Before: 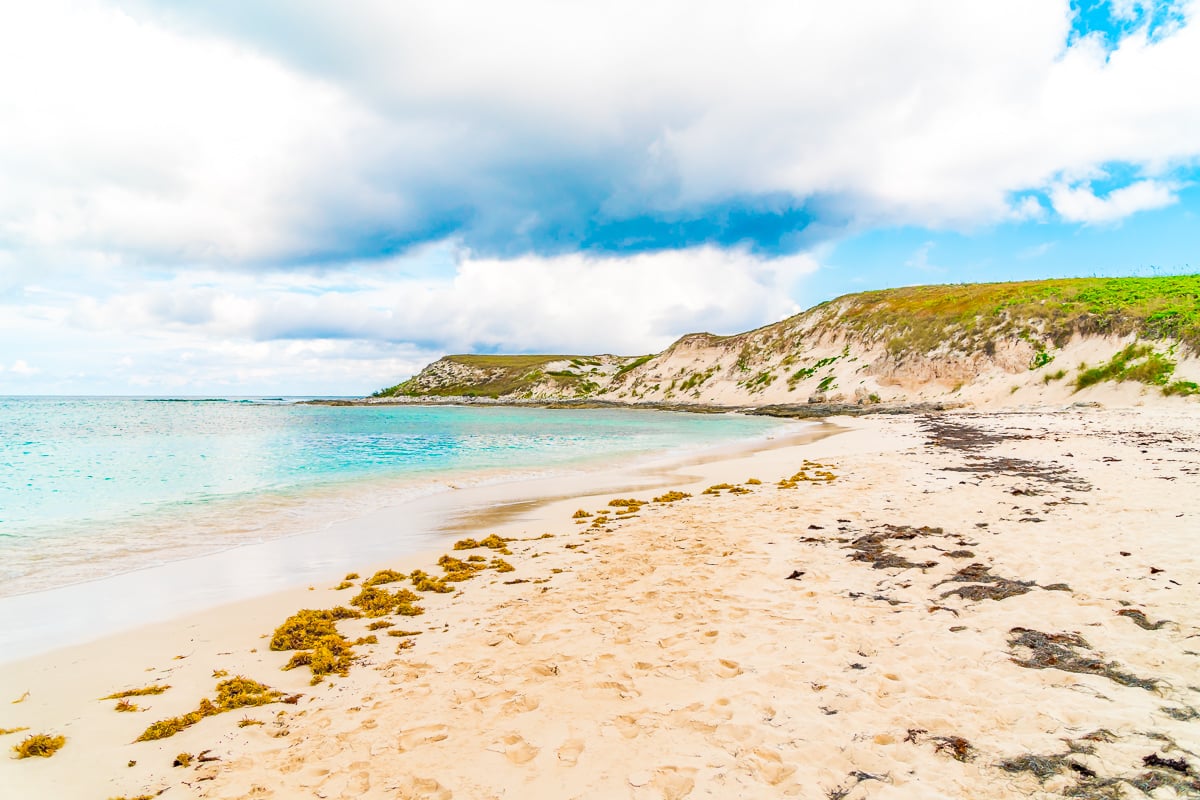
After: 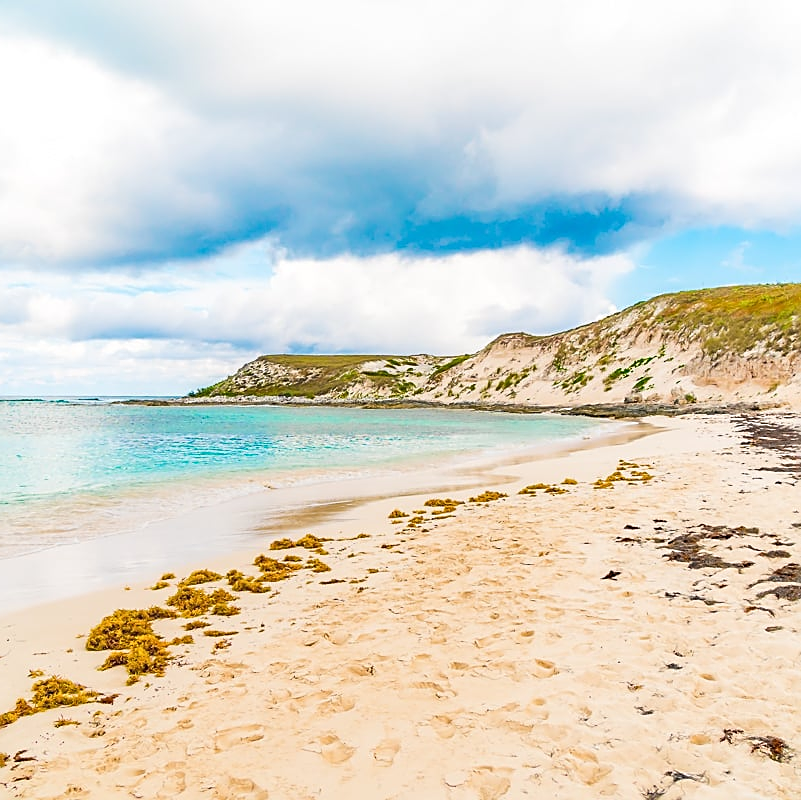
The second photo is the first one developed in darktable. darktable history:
crop: left 15.382%, right 17.86%
sharpen: on, module defaults
